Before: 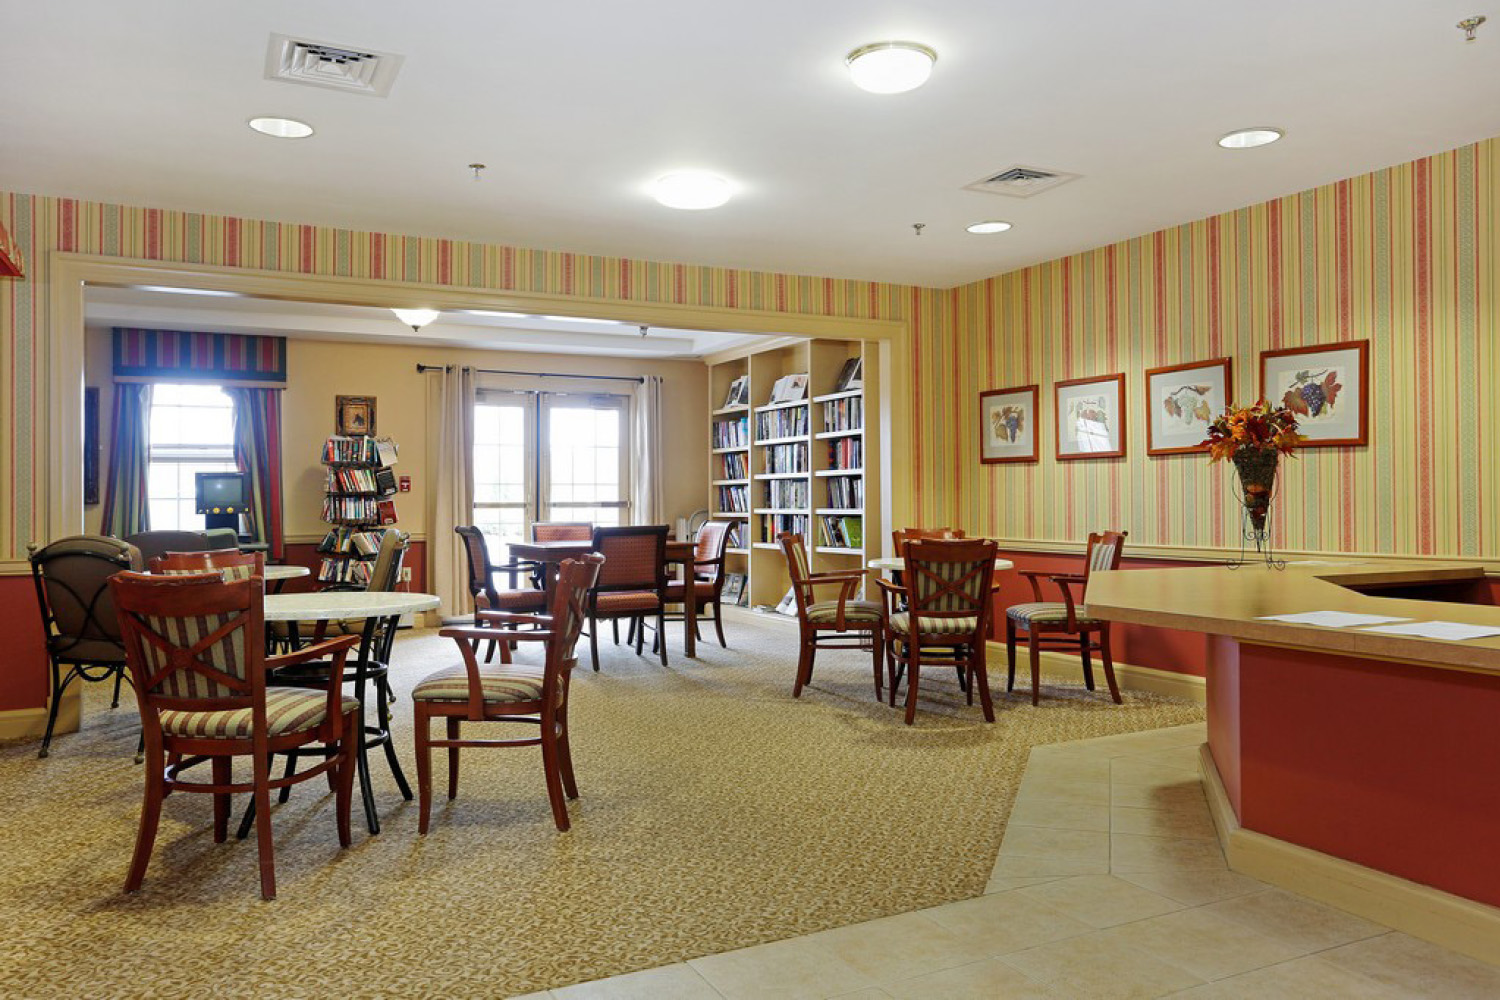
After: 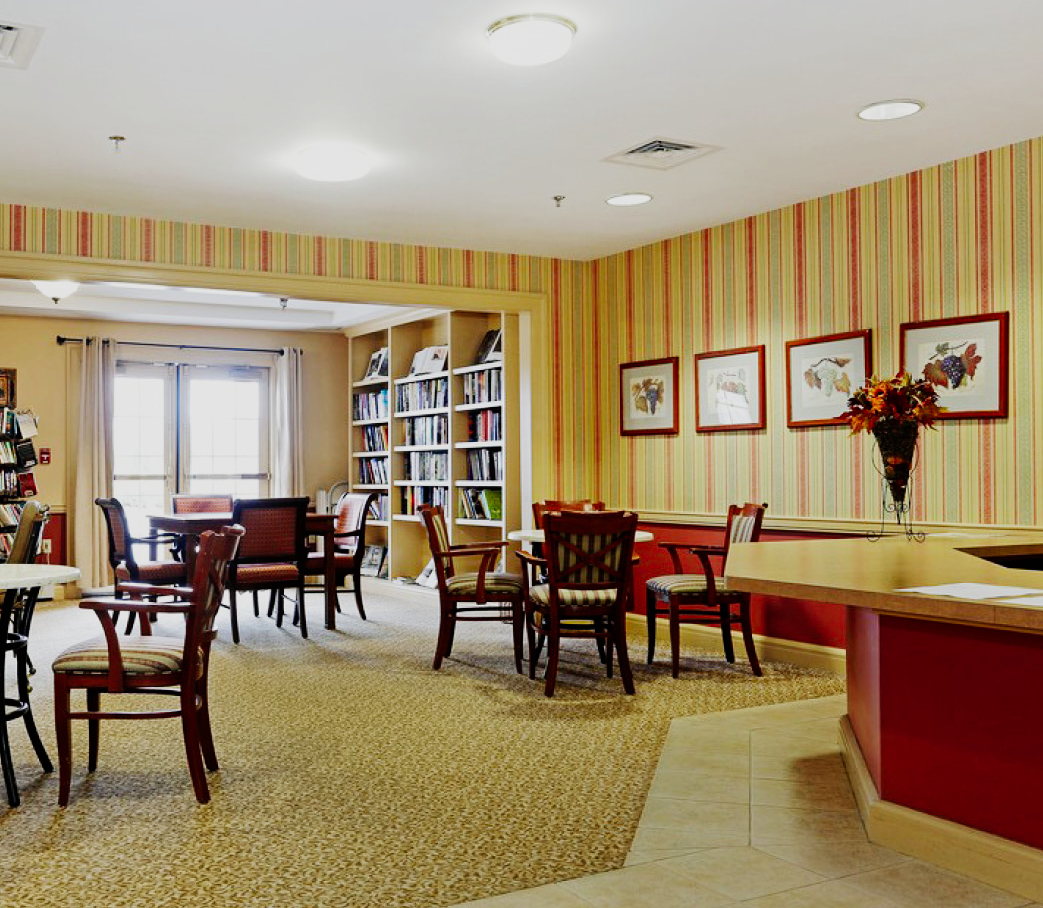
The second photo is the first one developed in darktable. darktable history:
sigmoid: contrast 1.8, skew -0.2, preserve hue 0%, red attenuation 0.1, red rotation 0.035, green attenuation 0.1, green rotation -0.017, blue attenuation 0.15, blue rotation -0.052, base primaries Rec2020
crop and rotate: left 24.034%, top 2.838%, right 6.406%, bottom 6.299%
